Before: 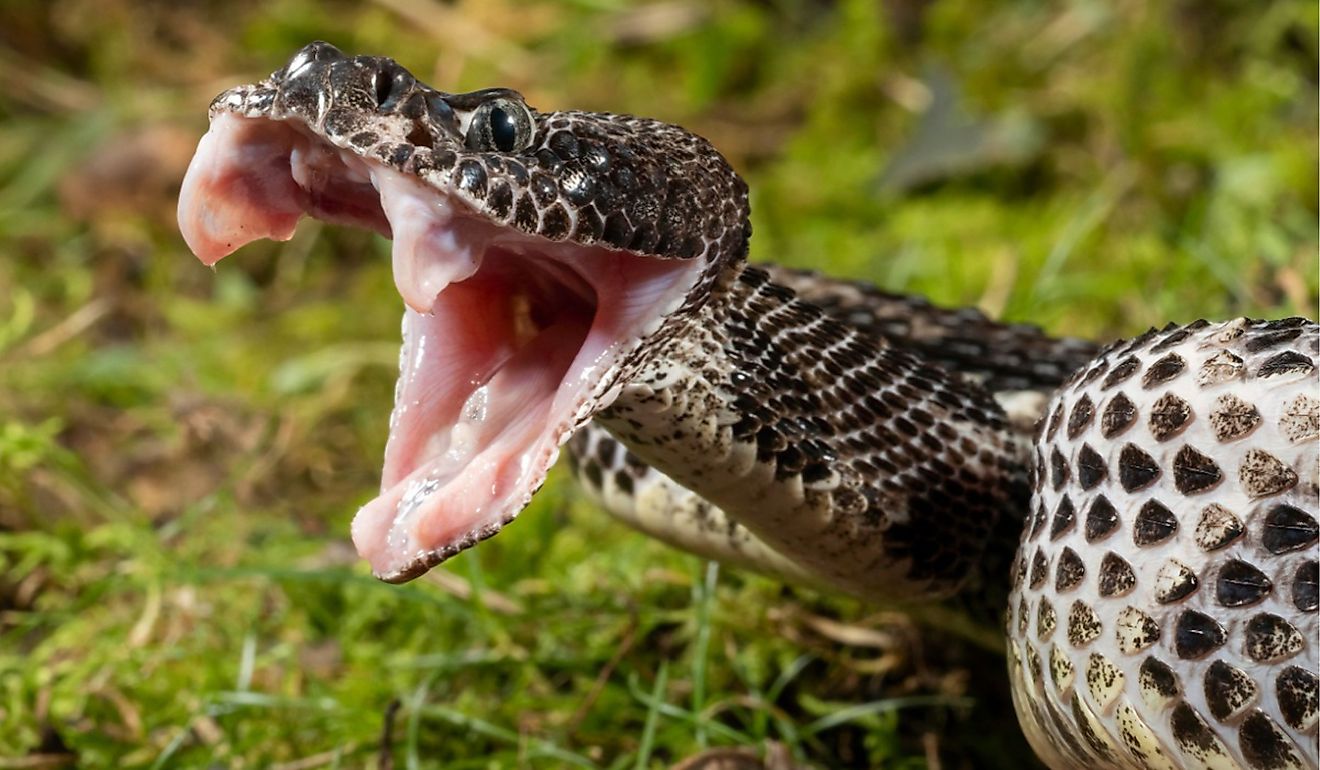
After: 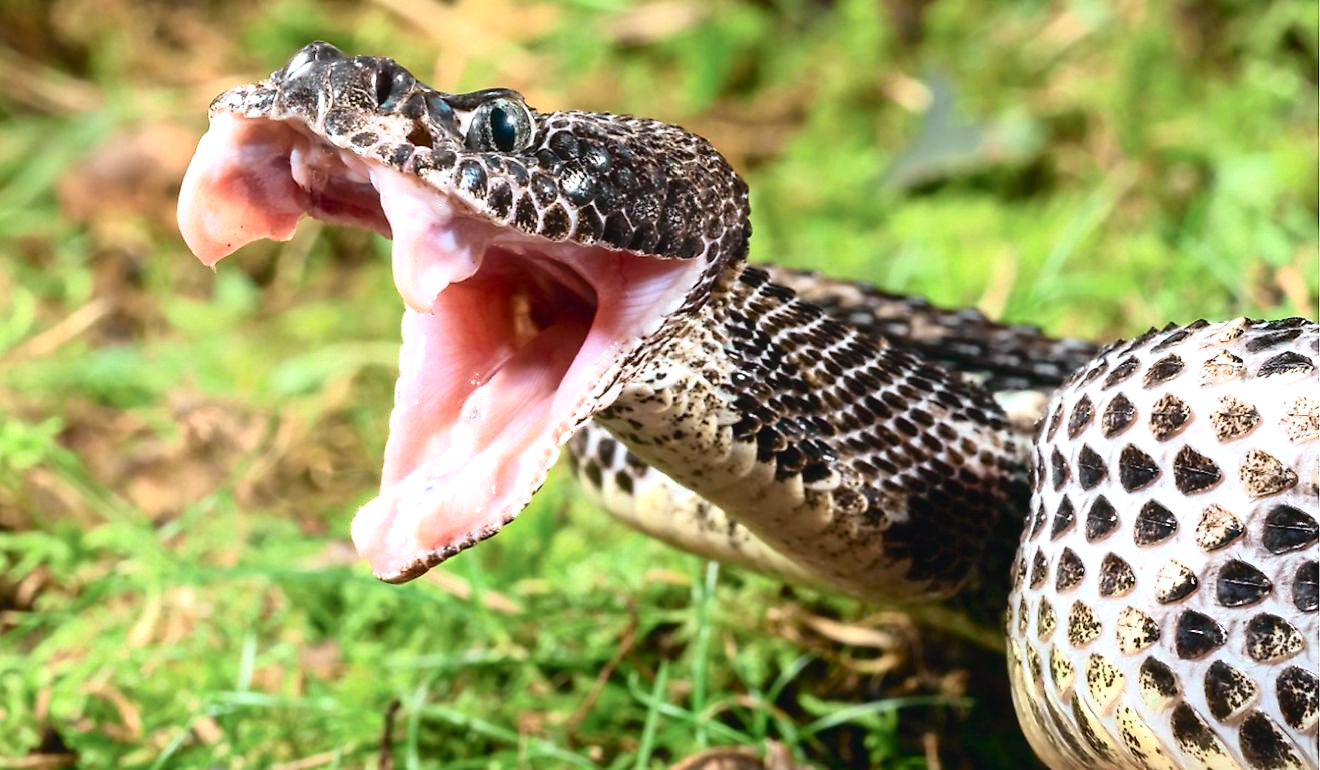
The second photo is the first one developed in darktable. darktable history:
exposure: black level correction 0, exposure 1.1 EV, compensate exposure bias true, compensate highlight preservation false
tone curve: curves: ch0 [(0, 0.029) (0.099, 0.082) (0.264, 0.253) (0.447, 0.481) (0.678, 0.721) (0.828, 0.857) (0.992, 0.94)]; ch1 [(0, 0) (0.311, 0.266) (0.411, 0.374) (0.481, 0.458) (0.501, 0.499) (0.514, 0.512) (0.575, 0.577) (0.643, 0.648) (0.682, 0.674) (0.802, 0.812) (1, 1)]; ch2 [(0, 0) (0.259, 0.207) (0.323, 0.311) (0.376, 0.353) (0.463, 0.456) (0.498, 0.498) (0.524, 0.512) (0.574, 0.582) (0.648, 0.653) (0.768, 0.728) (1, 1)], color space Lab, independent channels, preserve colors none
color correction: highlights a* -0.071, highlights b* -5.13, shadows a* -0.146, shadows b* -0.112
